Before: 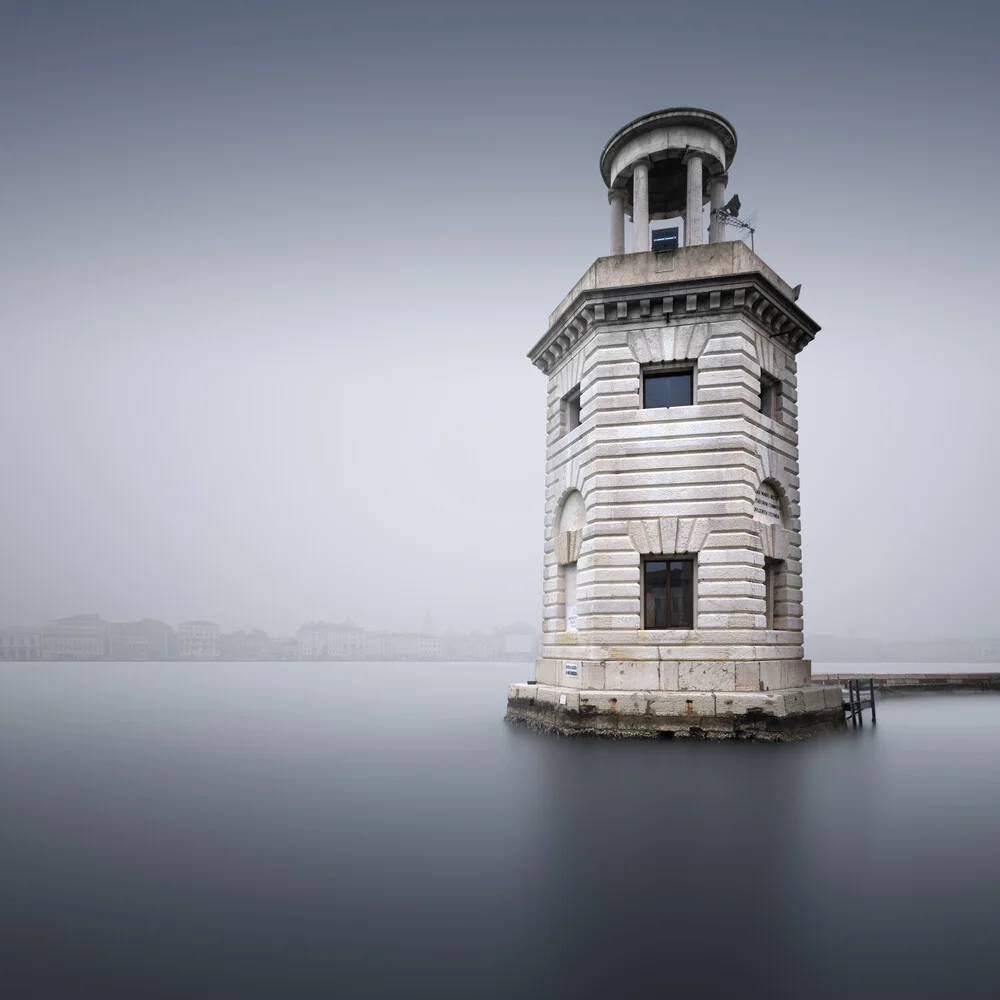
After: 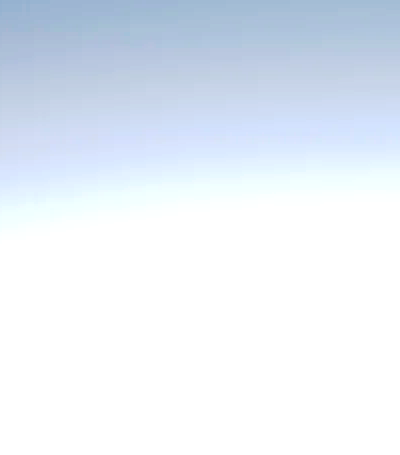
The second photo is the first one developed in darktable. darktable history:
exposure: black level correction 0.001, exposure 1.637 EV, compensate highlight preservation false
tone curve: curves: ch0 [(0, 0) (0.003, 0.026) (0.011, 0.03) (0.025, 0.047) (0.044, 0.082) (0.069, 0.119) (0.1, 0.157) (0.136, 0.19) (0.177, 0.231) (0.224, 0.27) (0.277, 0.318) (0.335, 0.383) (0.399, 0.456) (0.468, 0.532) (0.543, 0.618) (0.623, 0.71) (0.709, 0.786) (0.801, 0.851) (0.898, 0.908) (1, 1)], preserve colors none
haze removal: adaptive false
crop and rotate: left 11.066%, top 0.091%, right 48.878%, bottom 54.312%
